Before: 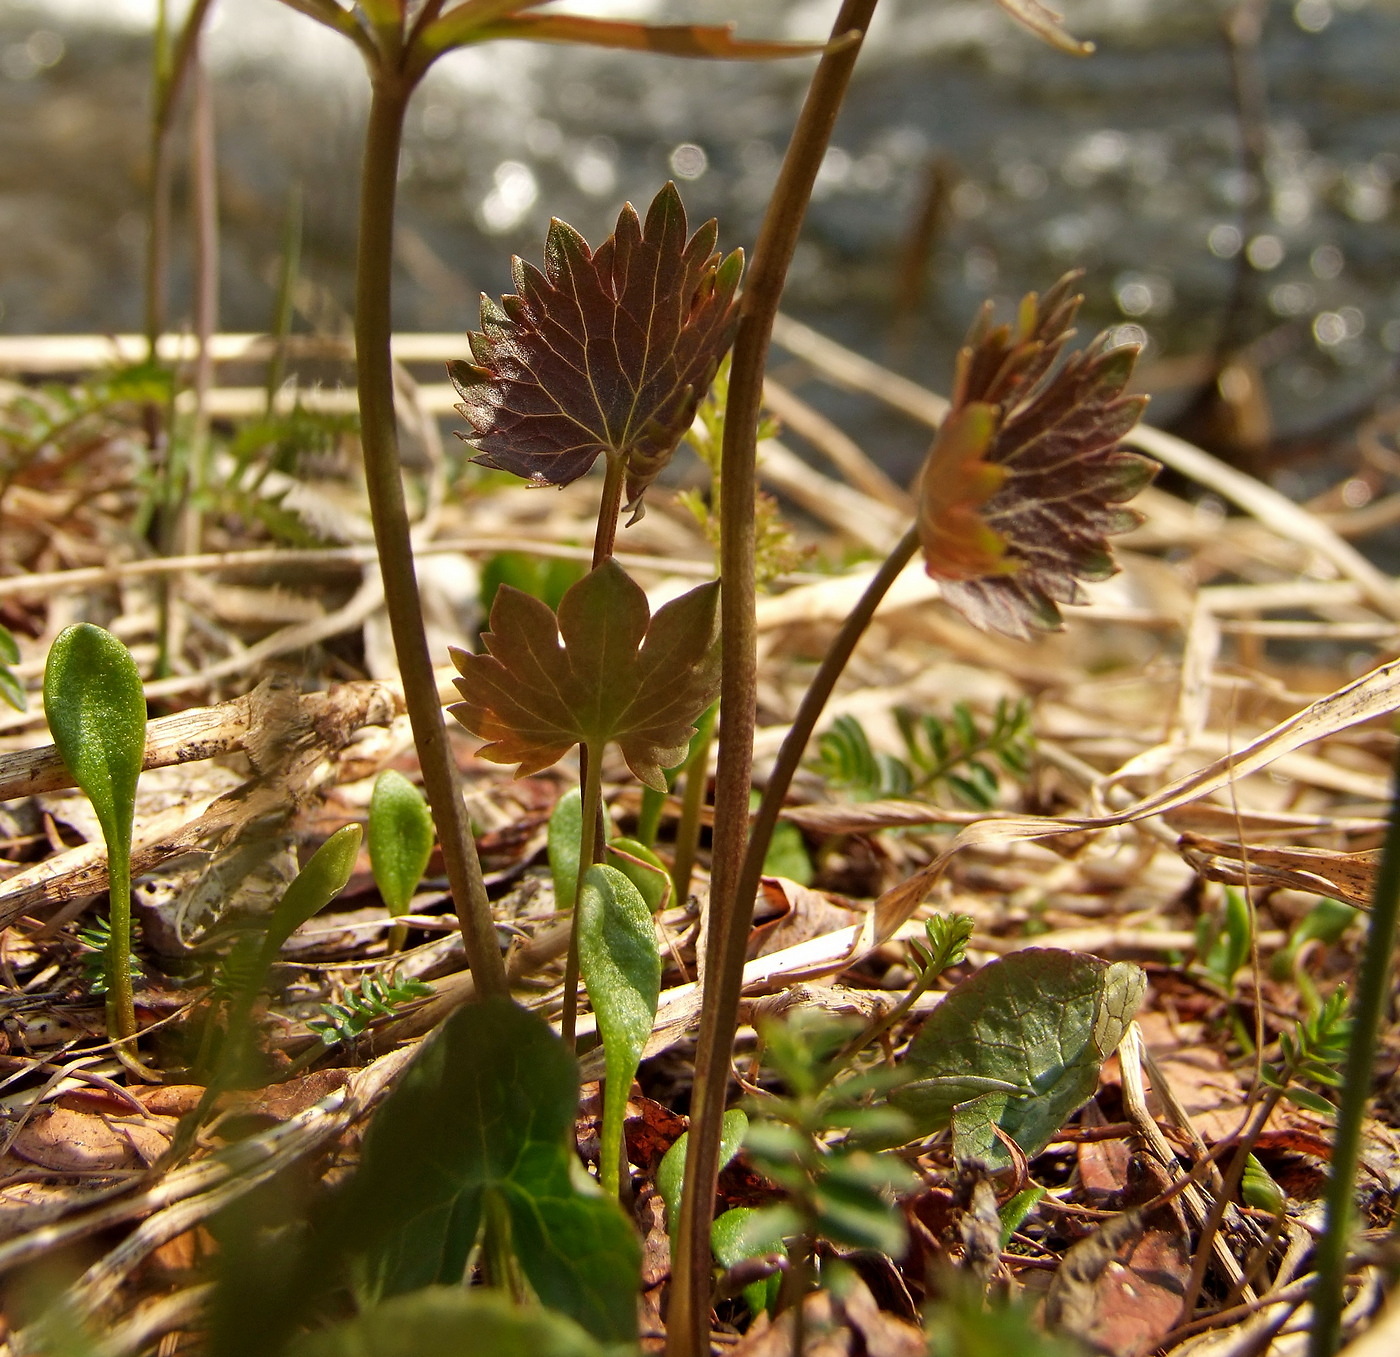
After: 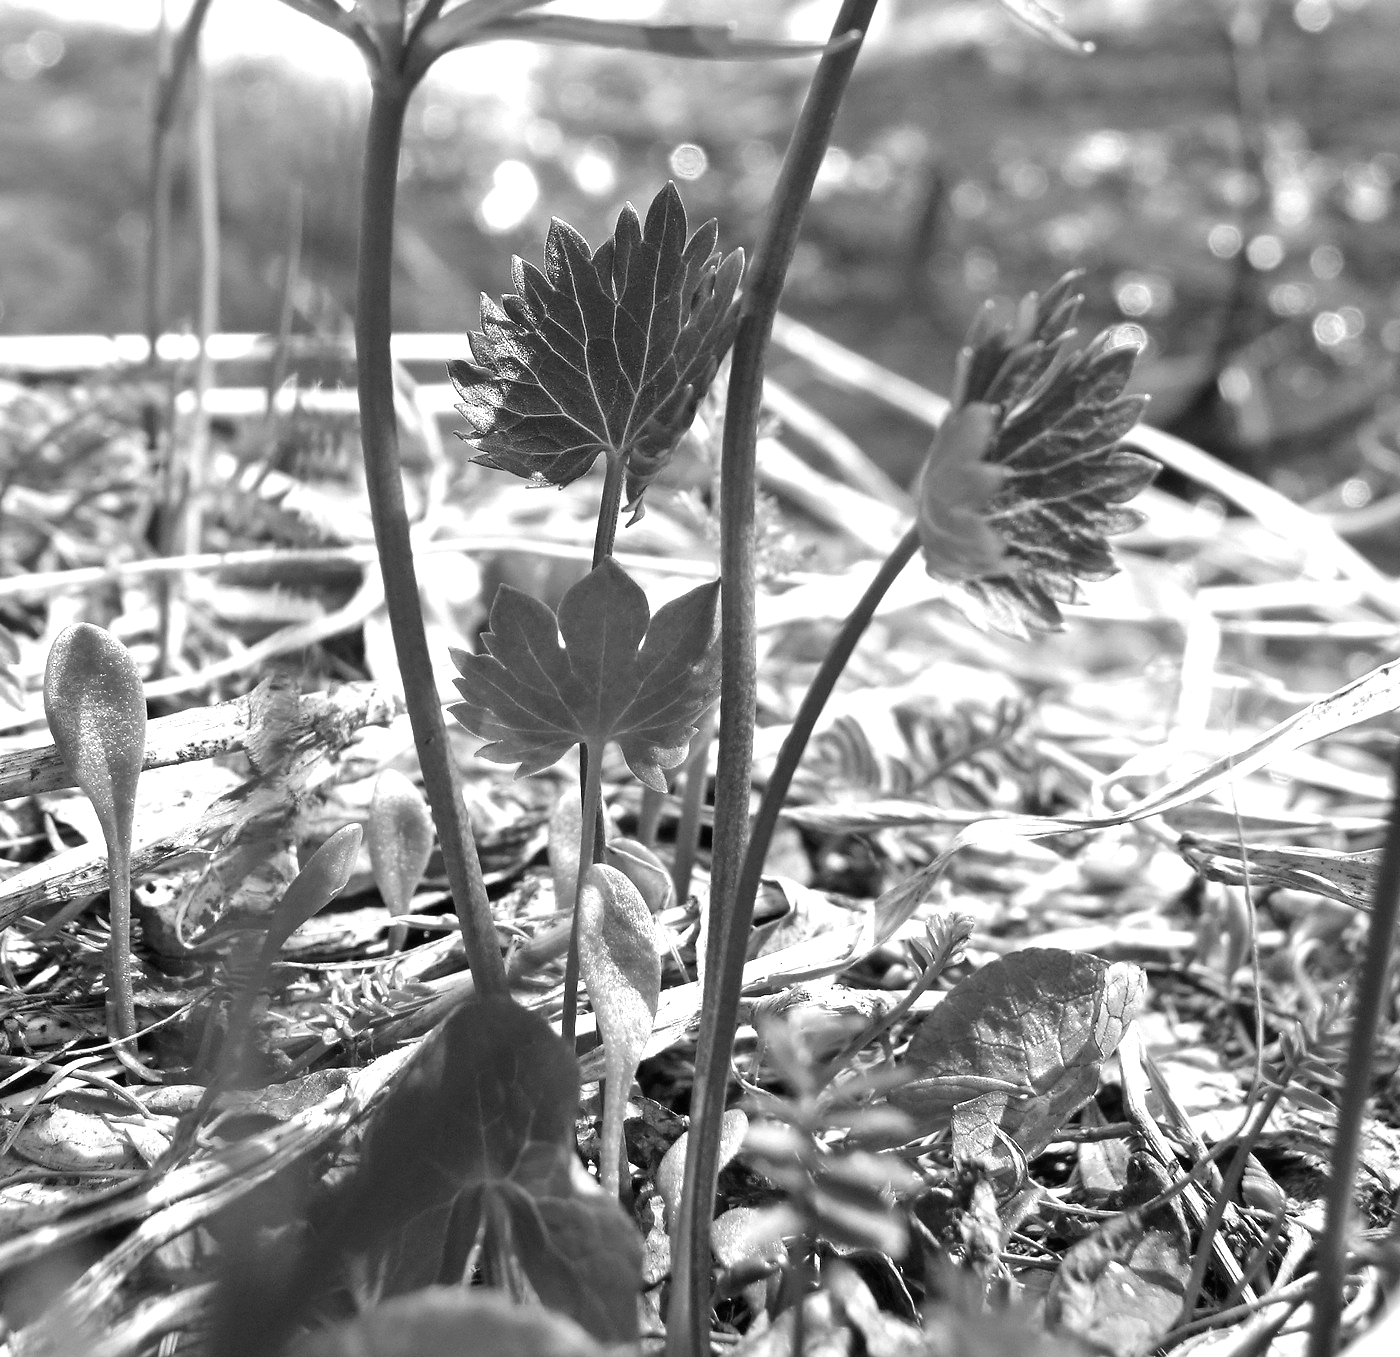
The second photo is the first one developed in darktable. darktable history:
exposure: black level correction 0, exposure 1.388 EV, compensate exposure bias true, compensate highlight preservation false
monochrome: on, module defaults
